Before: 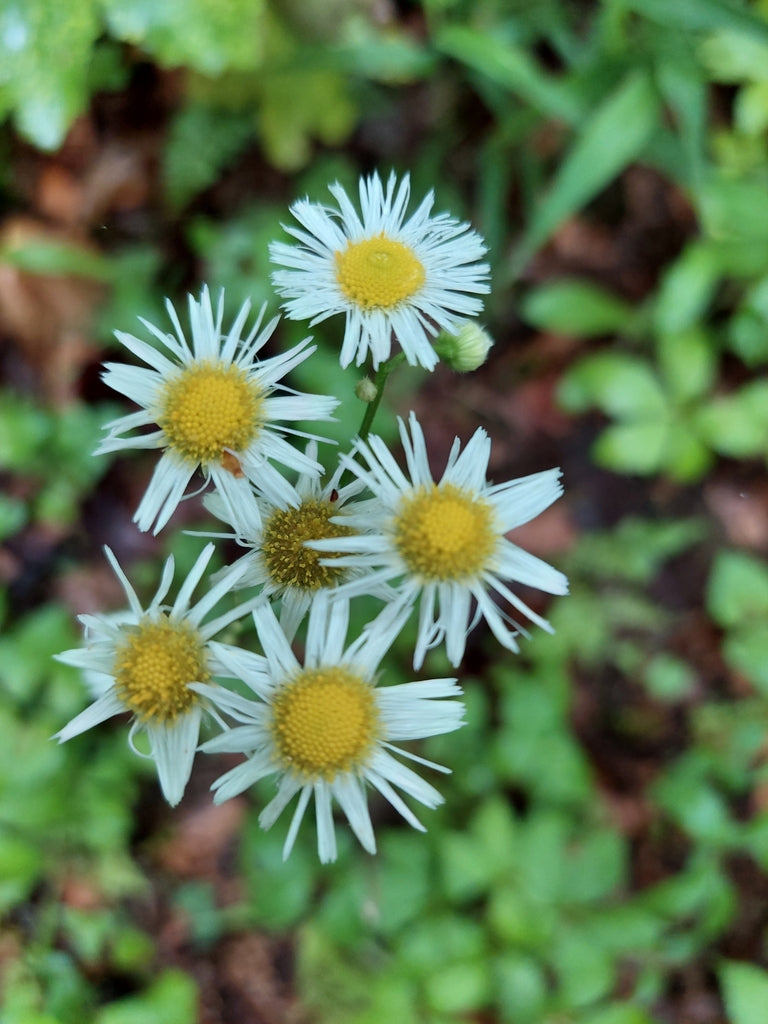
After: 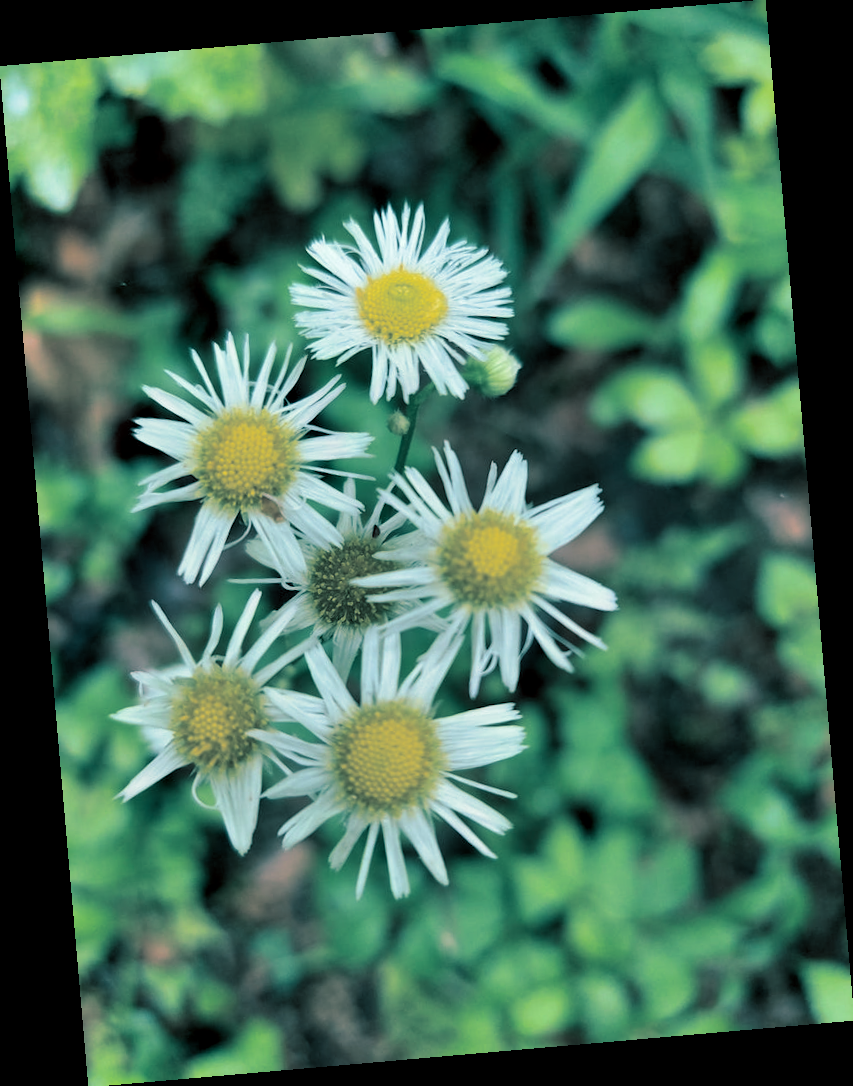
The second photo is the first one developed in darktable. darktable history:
split-toning: shadows › hue 186.43°, highlights › hue 49.29°, compress 30.29%
rotate and perspective: rotation -4.98°, automatic cropping off
exposure: black level correction 0.002, exposure 0.15 EV, compensate highlight preservation false
color correction: highlights b* 3
